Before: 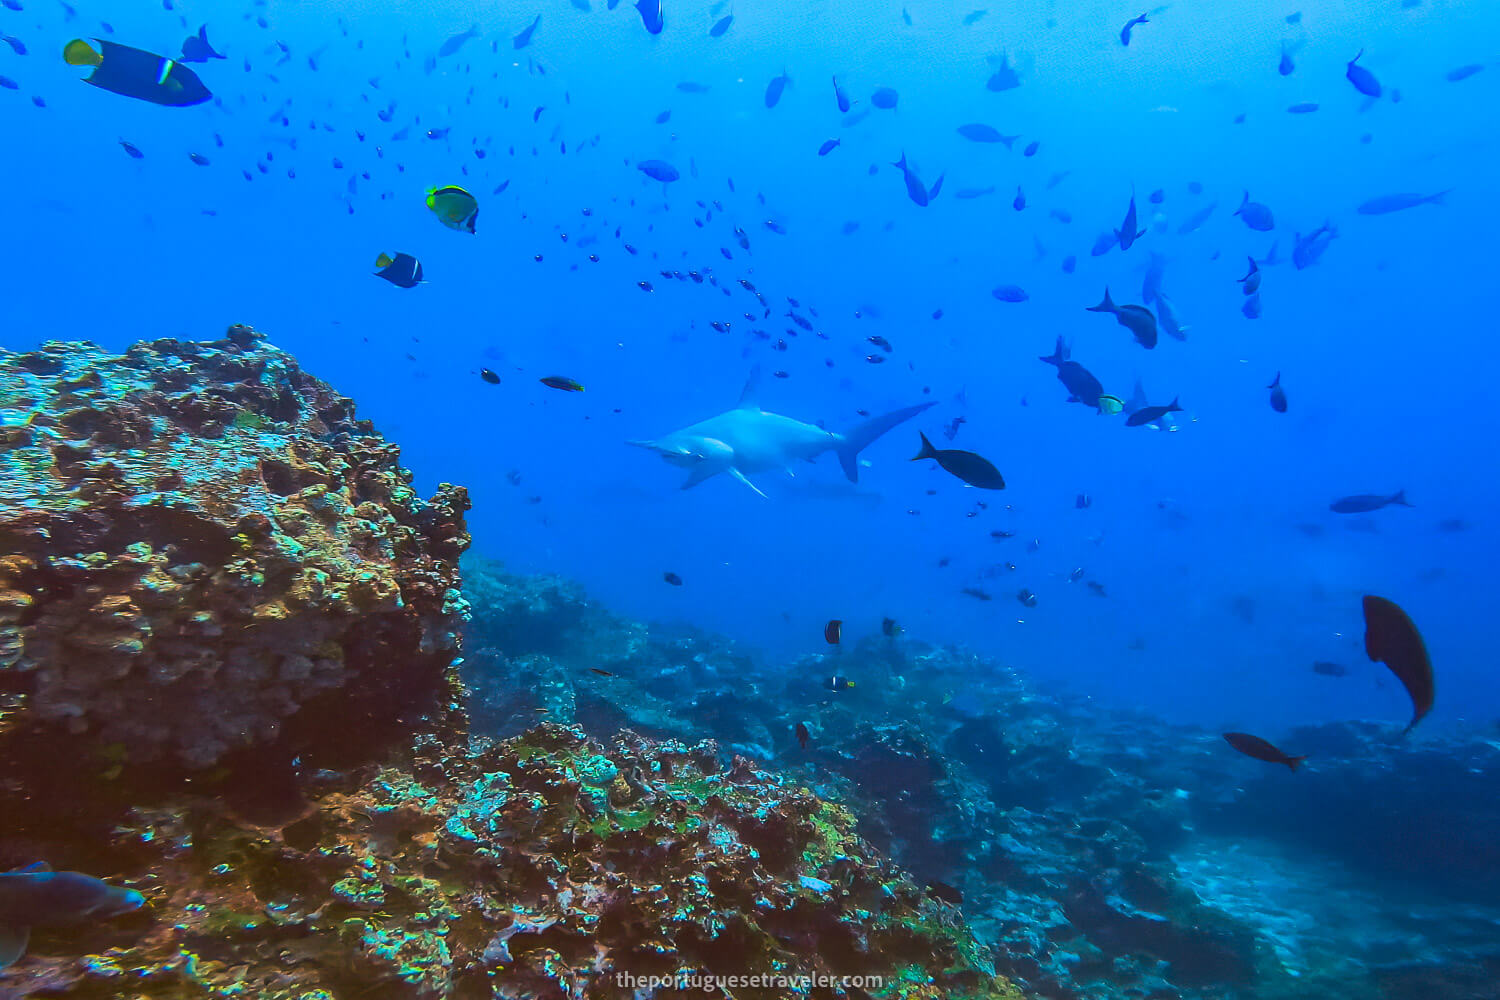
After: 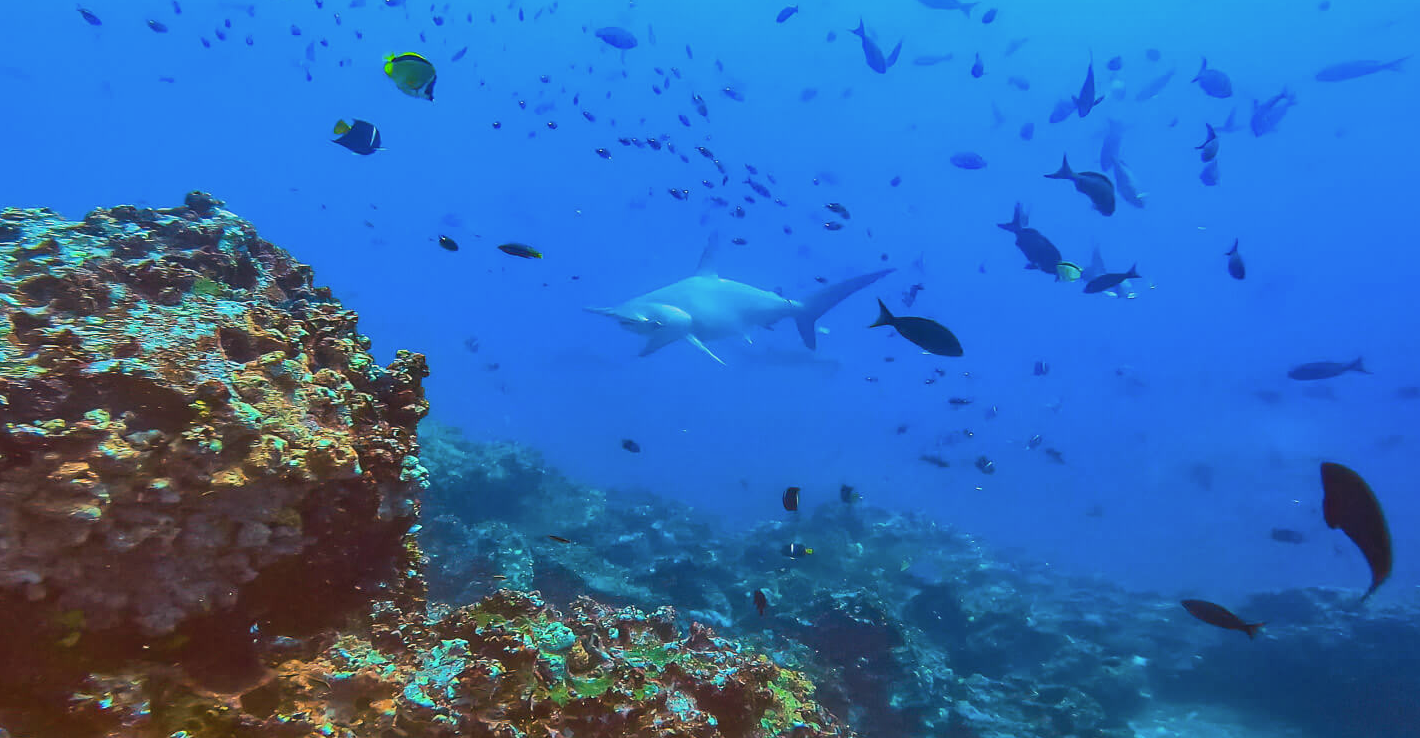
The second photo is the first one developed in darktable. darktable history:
color calibration: x 0.328, y 0.344, temperature 5632.74 K
crop and rotate: left 2.817%, top 13.317%, right 2.493%, bottom 12.868%
shadows and highlights: soften with gaussian
